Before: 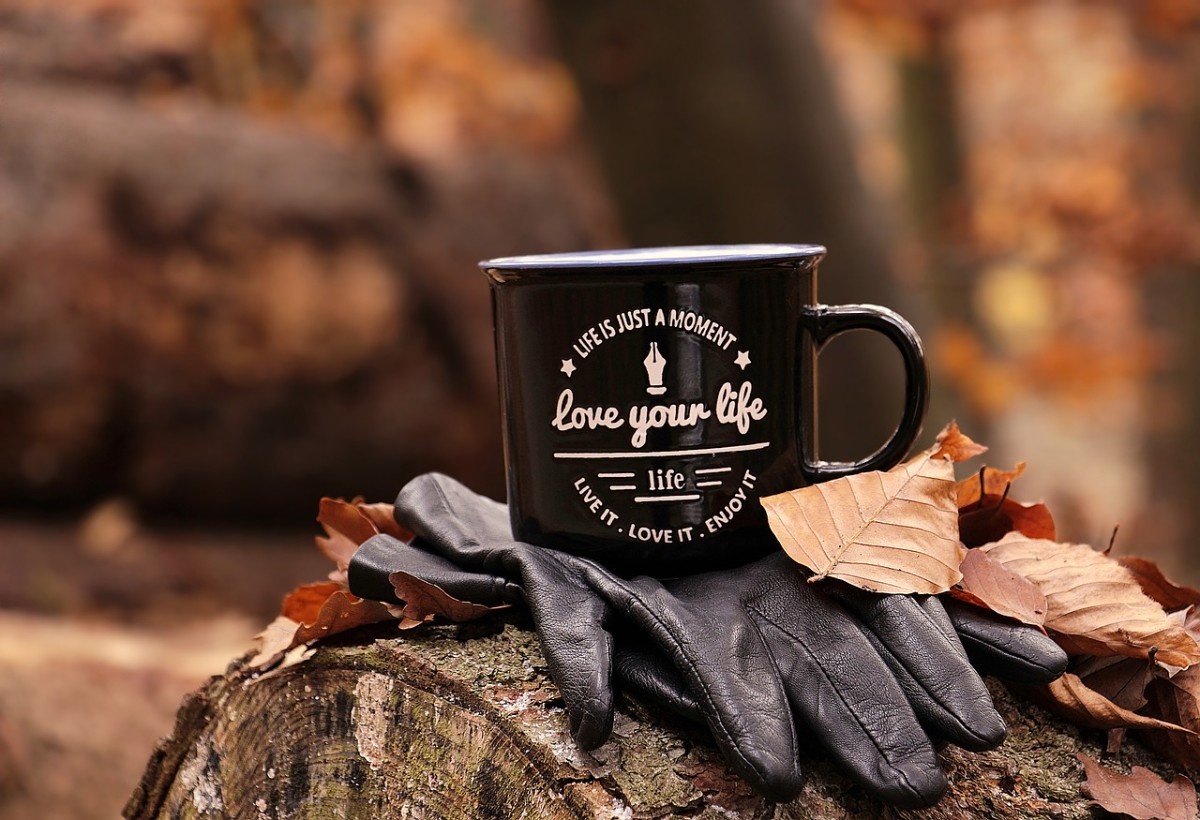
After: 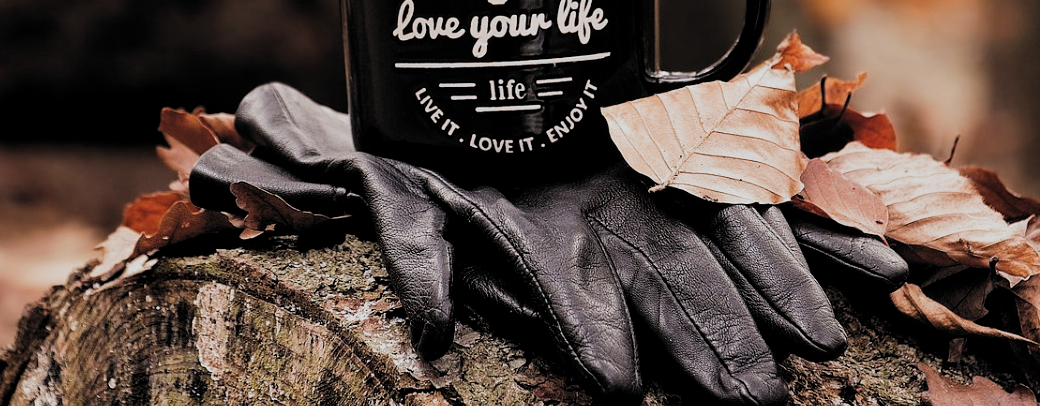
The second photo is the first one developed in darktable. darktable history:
tone equalizer: on, module defaults
exposure: compensate exposure bias true, compensate highlight preservation false
crop and rotate: left 13.312%, top 47.666%, bottom 2.731%
filmic rgb: black relative exposure -7.65 EV, white relative exposure 3.99 EV, threshold 5.97 EV, hardness 4.02, contrast 1.095, highlights saturation mix -30.95%, add noise in highlights 0.001, preserve chrominance luminance Y, color science v3 (2019), use custom middle-gray values true, contrast in highlights soft, enable highlight reconstruction true
local contrast: highlights 106%, shadows 97%, detail 119%, midtone range 0.2
